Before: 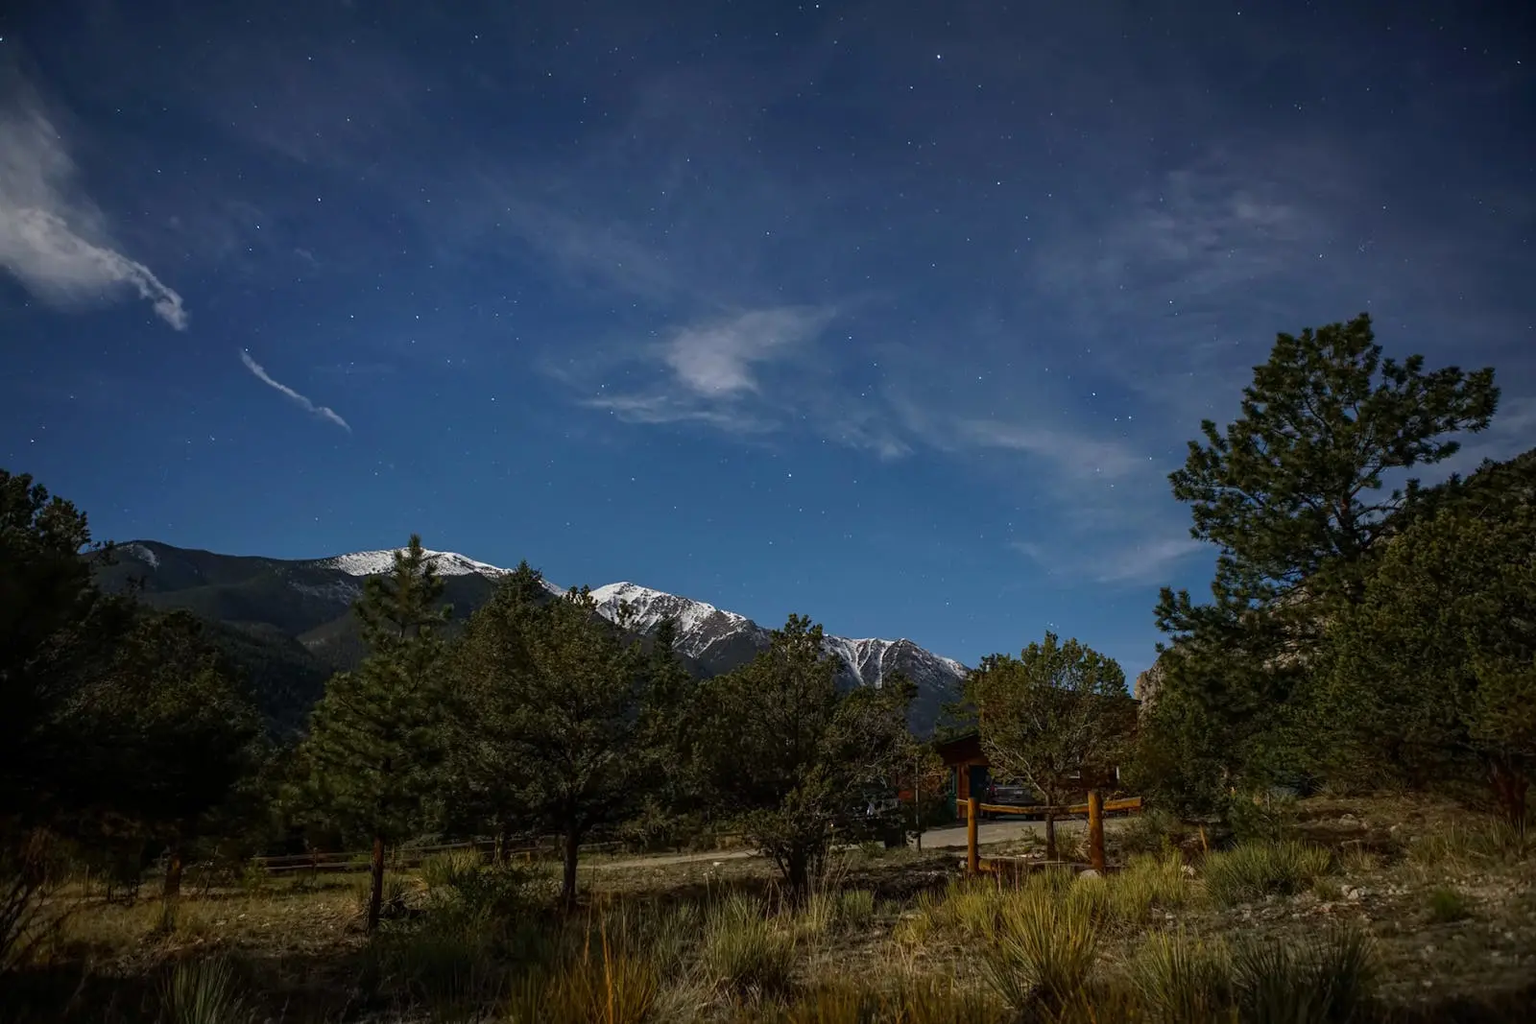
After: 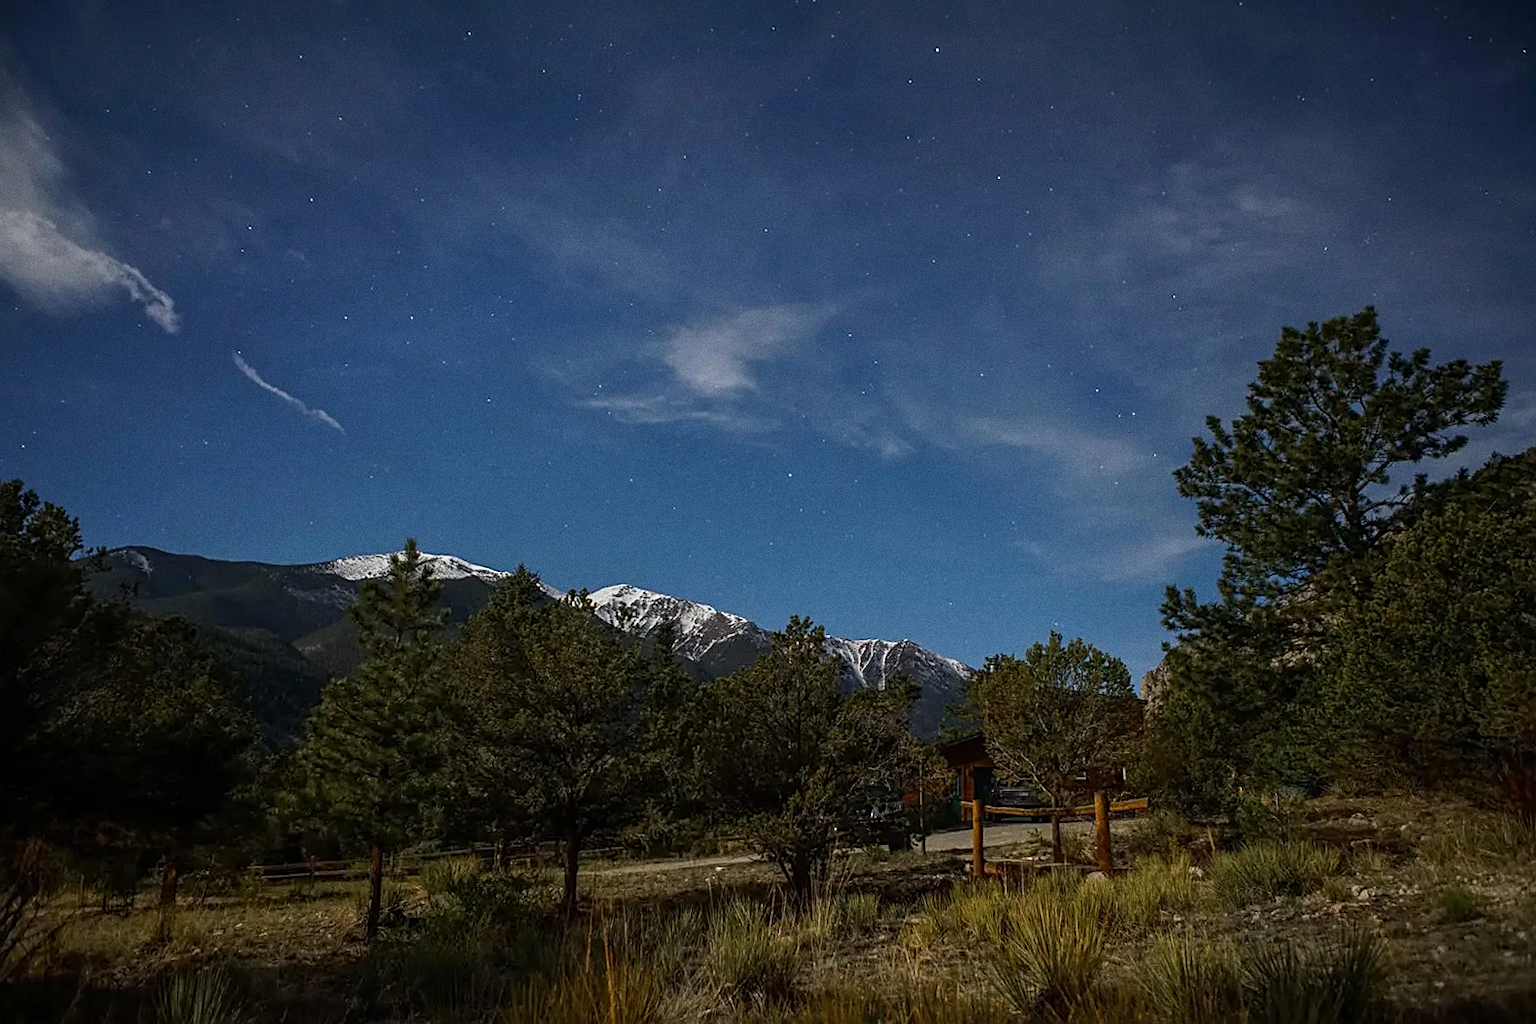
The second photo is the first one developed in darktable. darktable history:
grain: strength 26%
rotate and perspective: rotation -0.45°, automatic cropping original format, crop left 0.008, crop right 0.992, crop top 0.012, crop bottom 0.988
sharpen: on, module defaults
